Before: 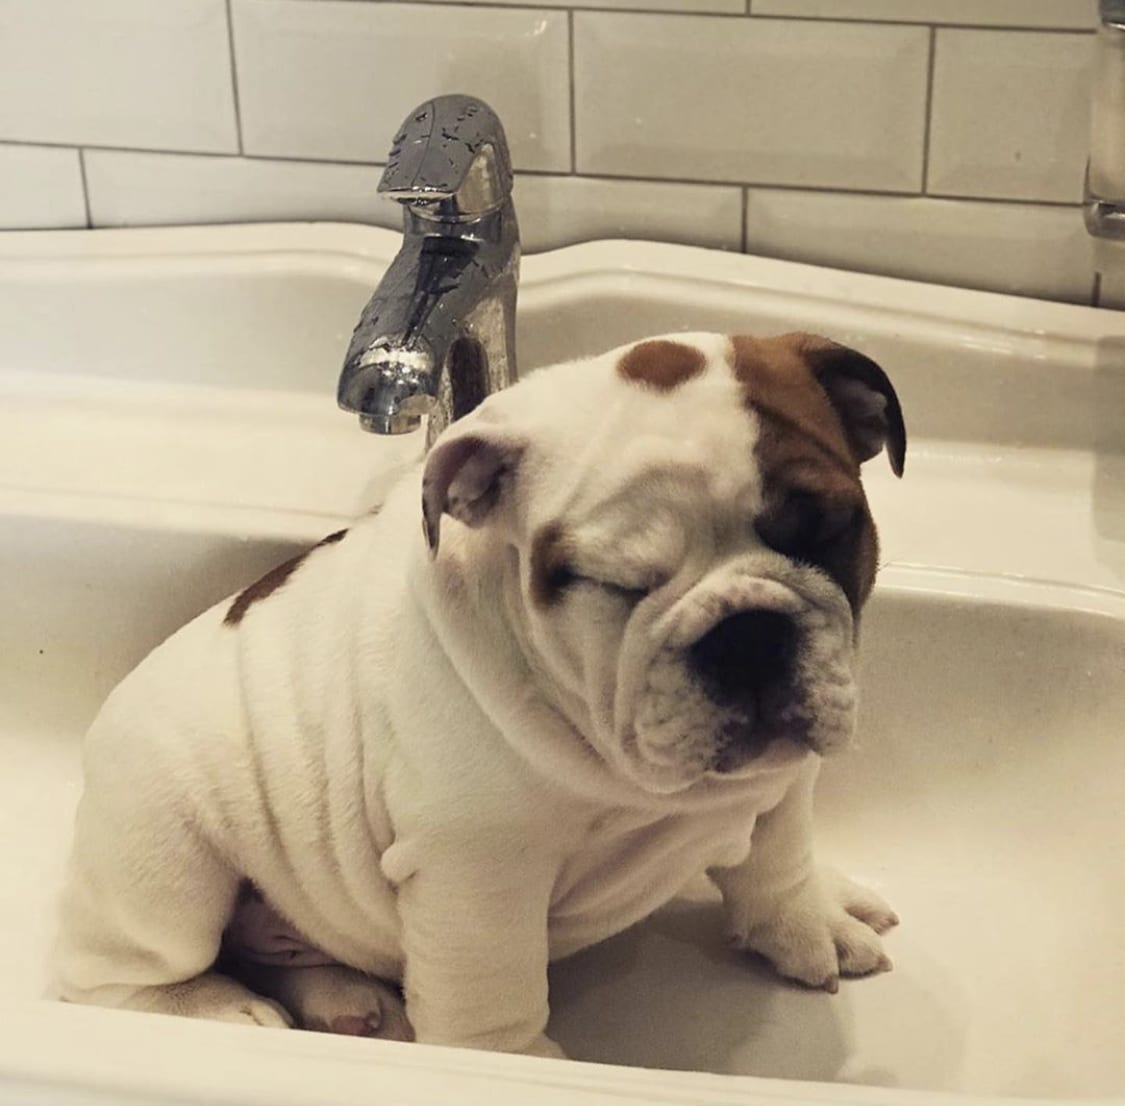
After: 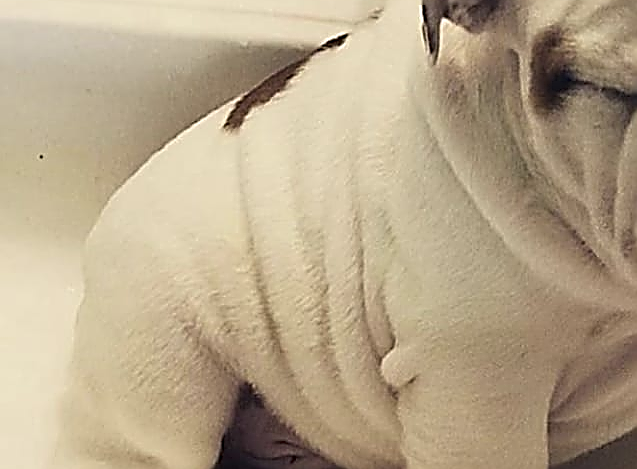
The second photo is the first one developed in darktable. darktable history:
sharpen: amount 1.998
crop: top 44.817%, right 43.343%, bottom 12.762%
